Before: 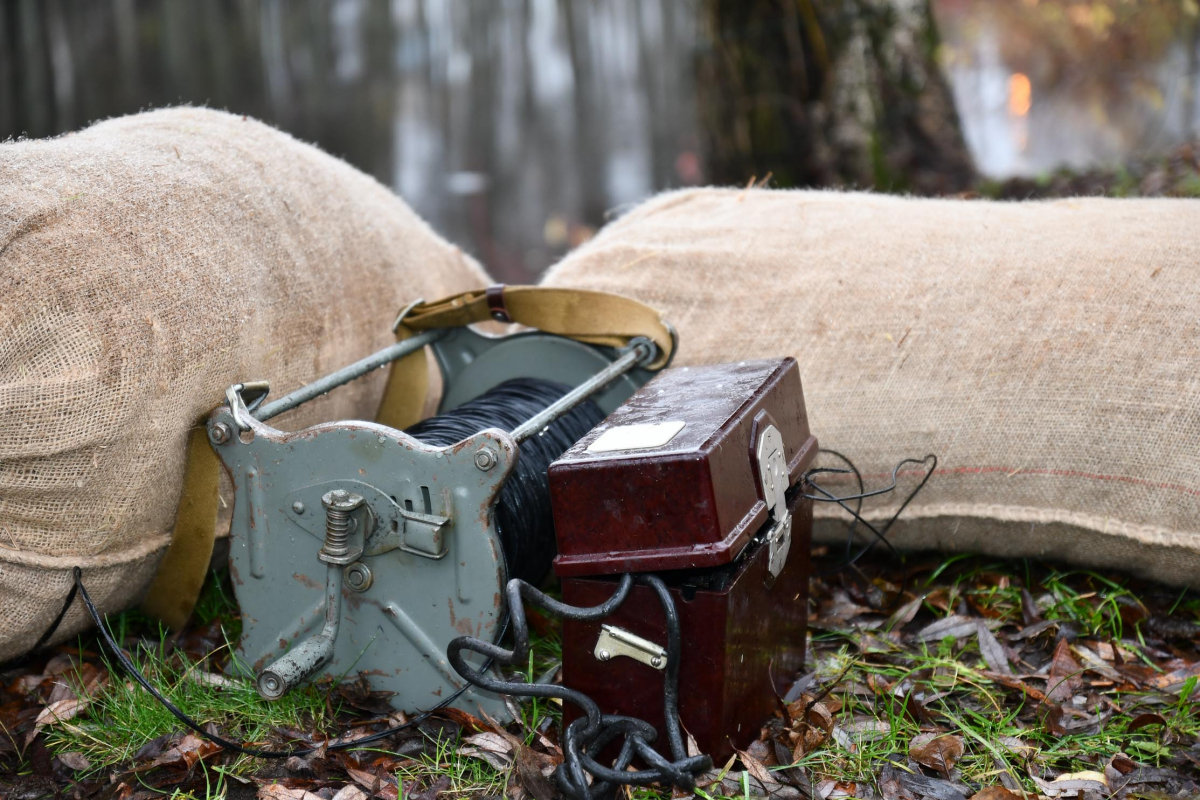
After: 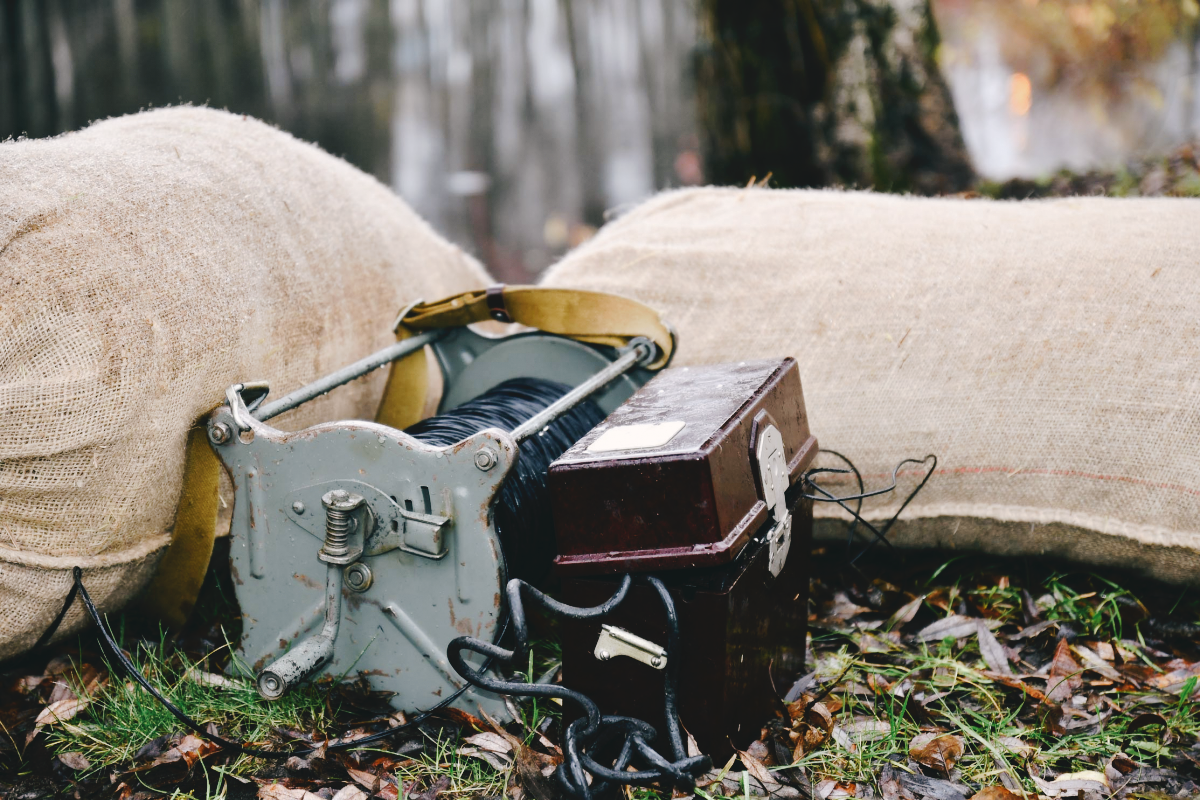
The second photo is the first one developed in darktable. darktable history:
tone curve: curves: ch0 [(0, 0) (0.003, 0.058) (0.011, 0.061) (0.025, 0.065) (0.044, 0.076) (0.069, 0.083) (0.1, 0.09) (0.136, 0.102) (0.177, 0.145) (0.224, 0.196) (0.277, 0.278) (0.335, 0.375) (0.399, 0.486) (0.468, 0.578) (0.543, 0.651) (0.623, 0.717) (0.709, 0.783) (0.801, 0.838) (0.898, 0.91) (1, 1)], preserve colors none
color look up table: target L [91.04, 88.06, 89.14, 86.89, 82.97, 73.06, 58.18, 49.12, 46.17, 27.13, 31.72, 18.75, 200.71, 83.65, 75.54, 71.93, 65.82, 53.87, 56.56, 51.3, 49.61, 49.04, 34.45, 34.59, 30.3, 15.92, 78.73, 81.48, 77.55, 70.76, 61.85, 55.97, 55.03, 52.87, 45.23, 36.79, 36.17, 26.67, 19.15, 15.36, 7.001, 4.276, 97.29, 92.22, 89.99, 61.94, 55.64, 53.5, 29.34], target a [-18.95, -12.46, -8.82, -24.02, -37.67, -27.65, -44.45, -26.58, -2.268, -17.62, -16.56, -9.479, 0, 10.65, -0.147, 37.35, 30.06, 58.45, 1.656, 68.51, 63.91, 38.21, 18.43, 34.18, 31.58, 0.211, 9.092, 30.33, 3.3, 47.97, 16.55, 19.61, 18.62, 64.44, 41.59, 14.14, 41.25, 33.07, 22.71, 2.548, 29.27, -1.287, -1.124, -24.17, -13.41, -23.1, 0.048, -10.13, -6.287], target b [39.57, 5.701, 22.18, 9.249, 26.15, 10.13, 30.45, 29.68, 38.21, 14.17, 0.275, 2.26, -0.001, 31.56, 74.7, 10.74, 39.13, 25.91, 30.78, 10.72, 49.92, 45, 10.07, 42.6, 23.45, 20.57, -4.375, -17.27, -21.96, -34.31, -49.06, -36.28, -9.192, -21.68, 2.478, -65.78, -54.87, -37.79, -9.963, -18.29, -38.6, -6.53, 0.37, -8.442, -9.006, -25.56, -16.78, -47.29, -16.11], num patches 49
